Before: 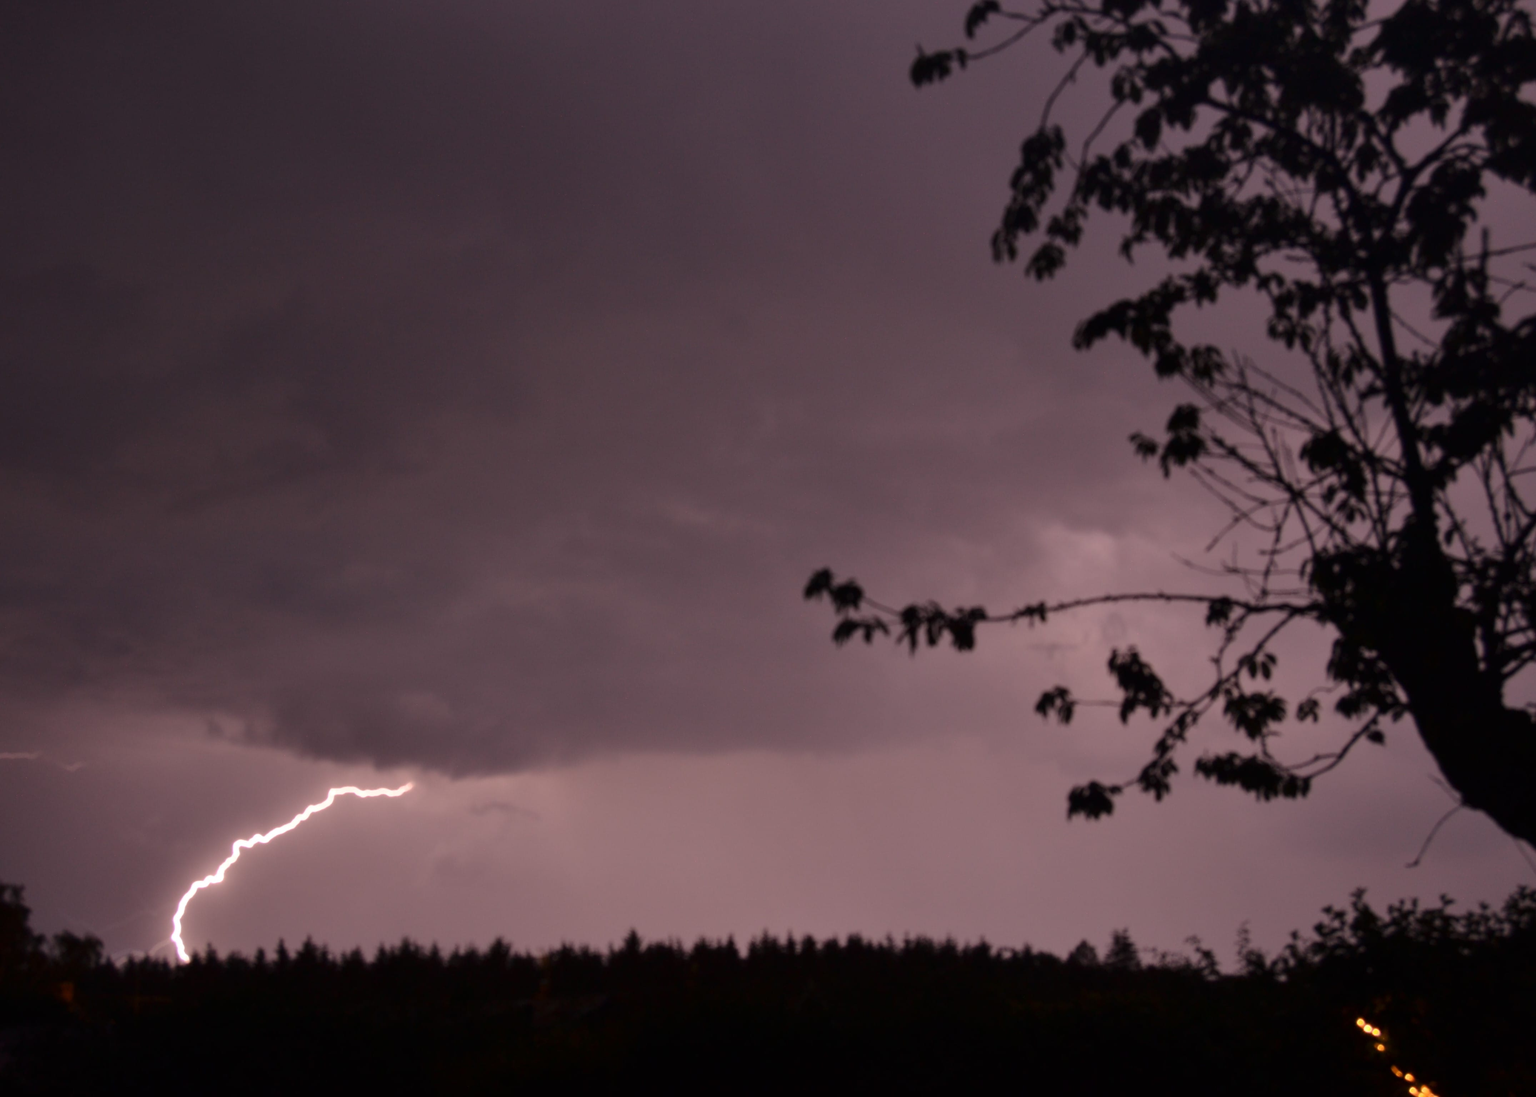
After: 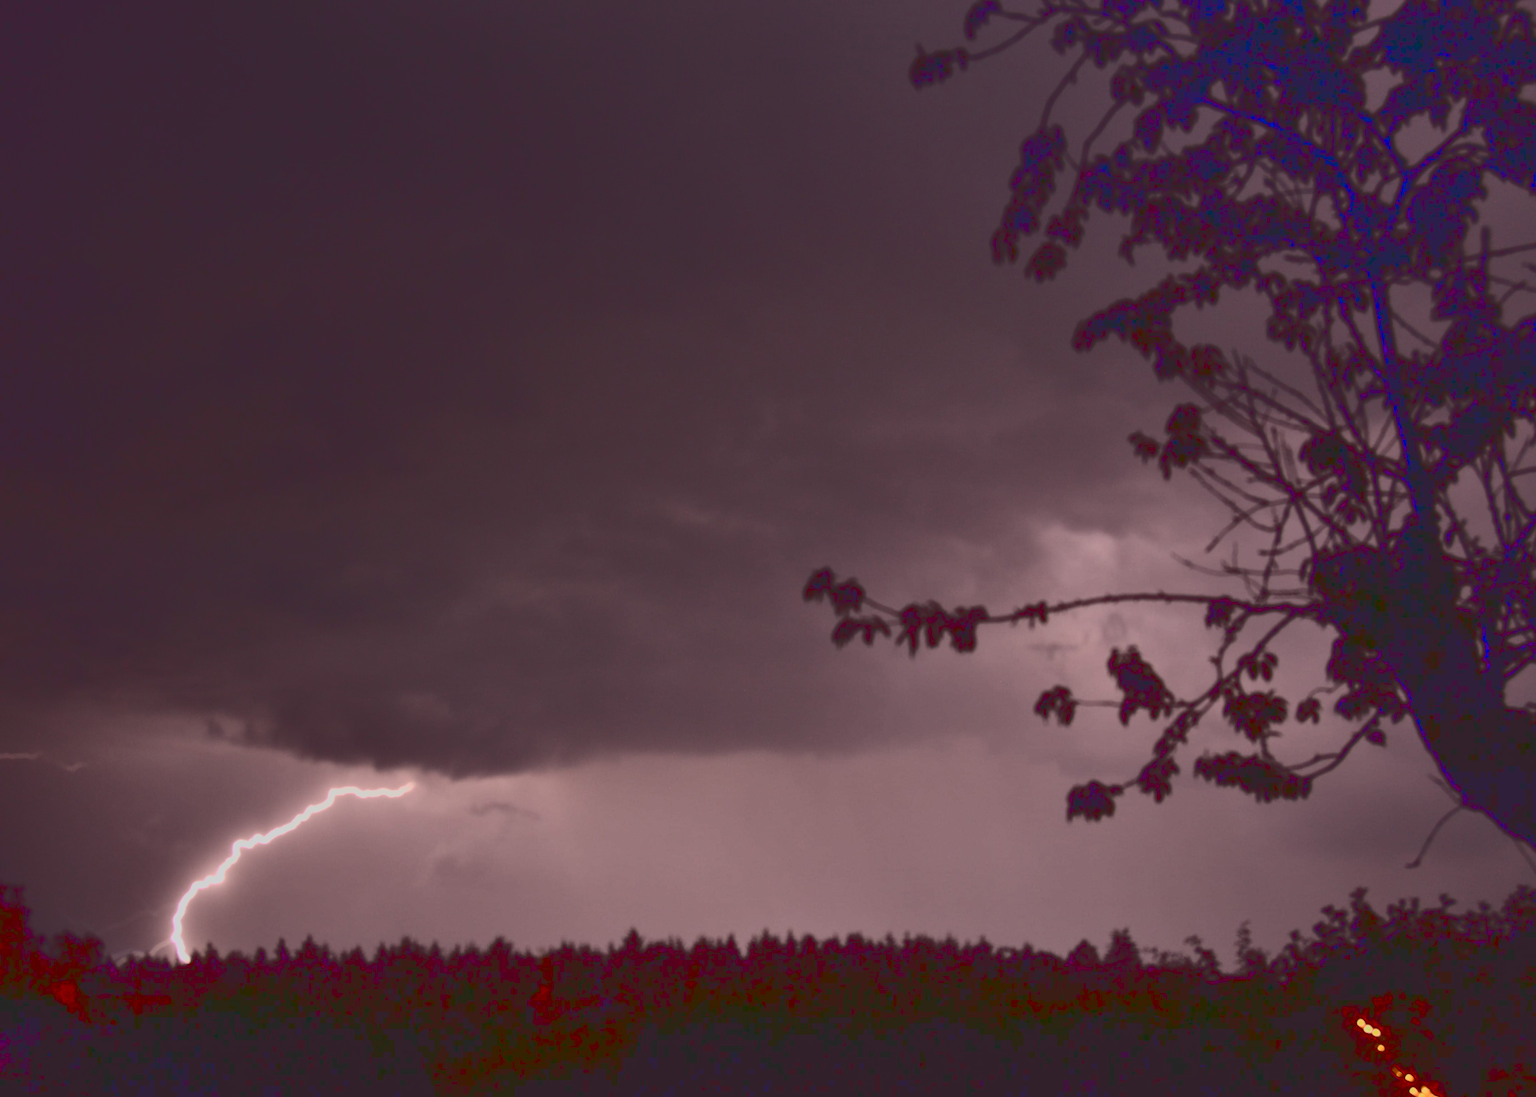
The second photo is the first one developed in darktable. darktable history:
tone curve: curves: ch0 [(0, 0.148) (0.191, 0.225) (0.712, 0.695) (0.864, 0.797) (1, 0.839)], color space Lab, linked channels, preserve colors none
contrast brightness saturation: contrast 0.279
